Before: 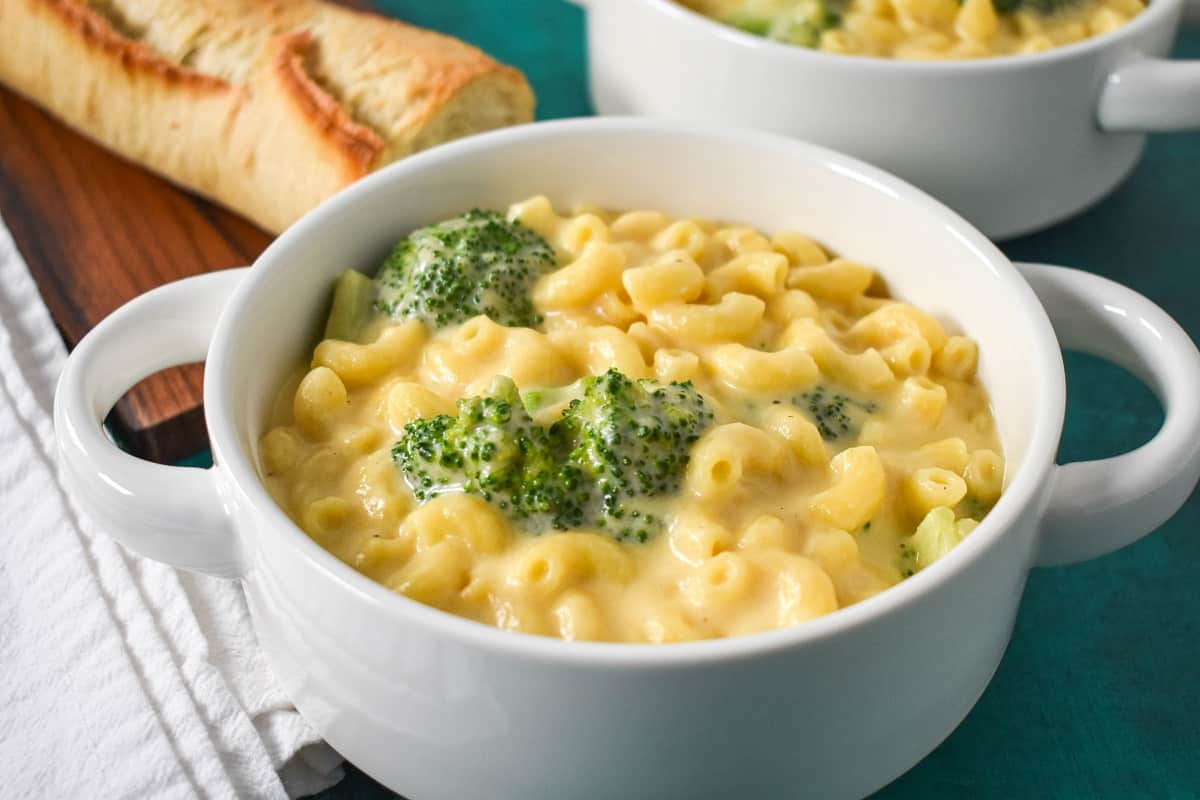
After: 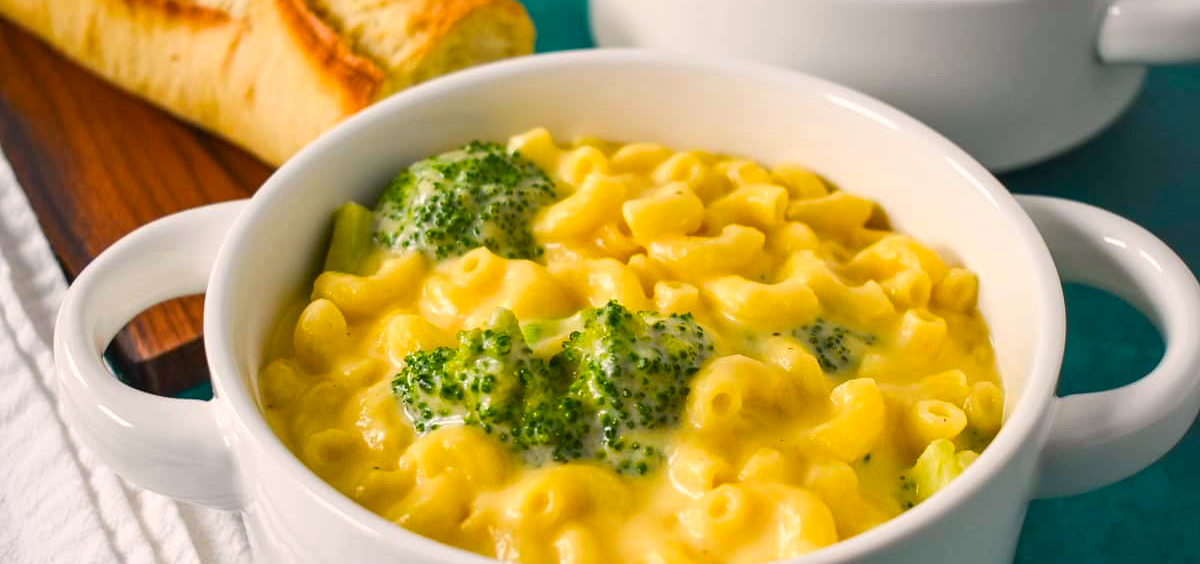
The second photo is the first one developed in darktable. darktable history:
crop and rotate: top 8.61%, bottom 20.791%
color balance rgb: highlights gain › chroma 1.735%, highlights gain › hue 55.48°, perceptual saturation grading › global saturation 30.93%, global vibrance 20%
